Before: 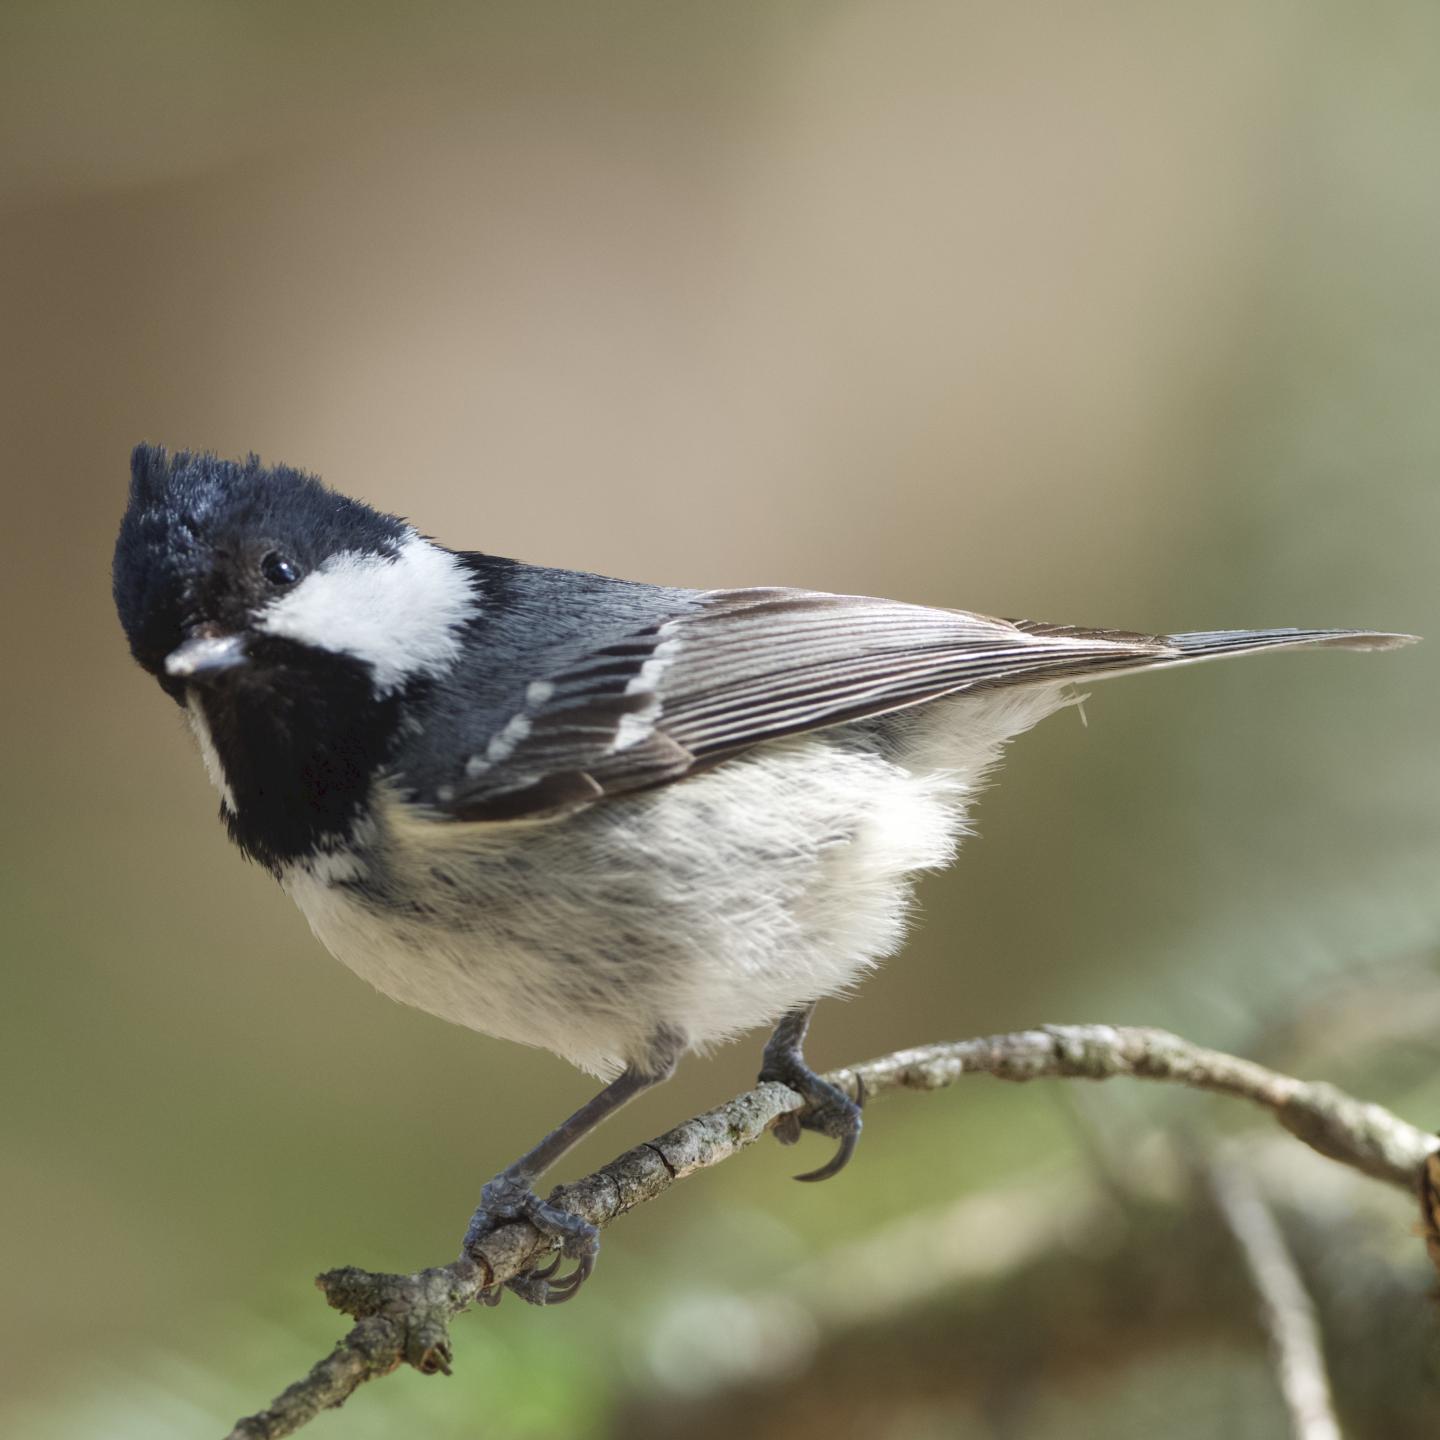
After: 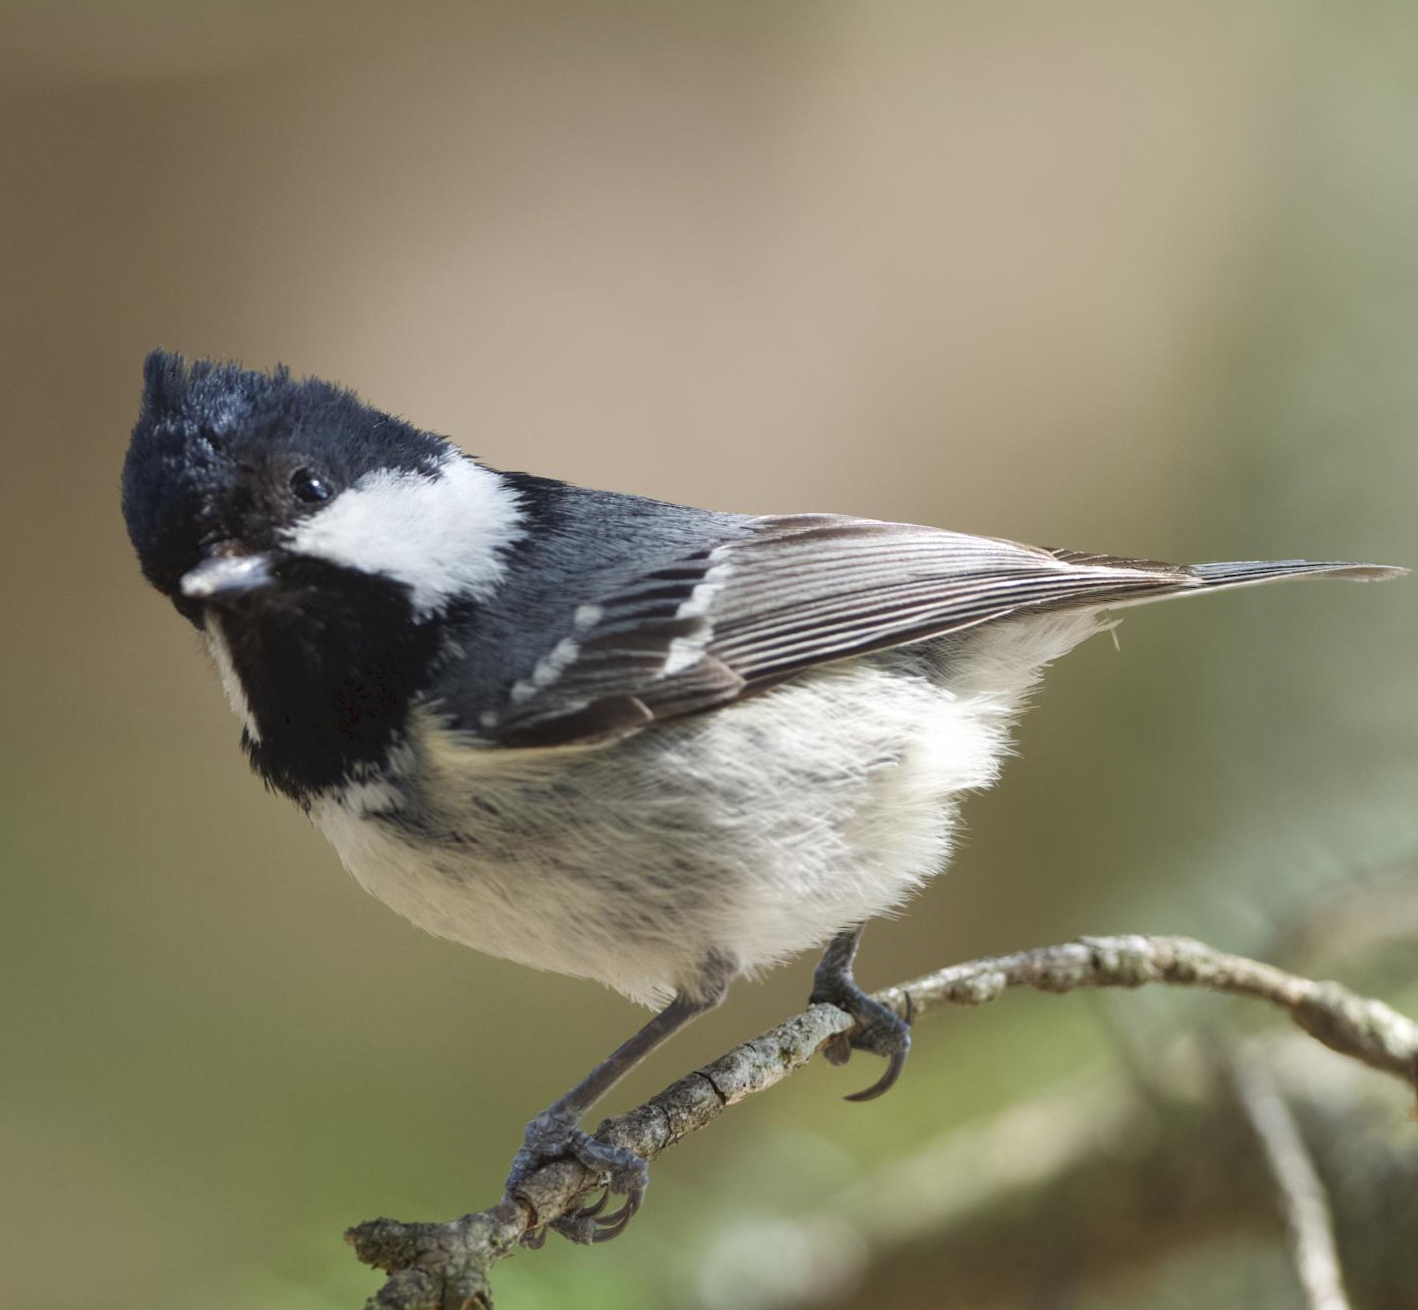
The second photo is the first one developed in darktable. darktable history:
tone equalizer: on, module defaults
rotate and perspective: rotation -0.013°, lens shift (vertical) -0.027, lens shift (horizontal) 0.178, crop left 0.016, crop right 0.989, crop top 0.082, crop bottom 0.918
